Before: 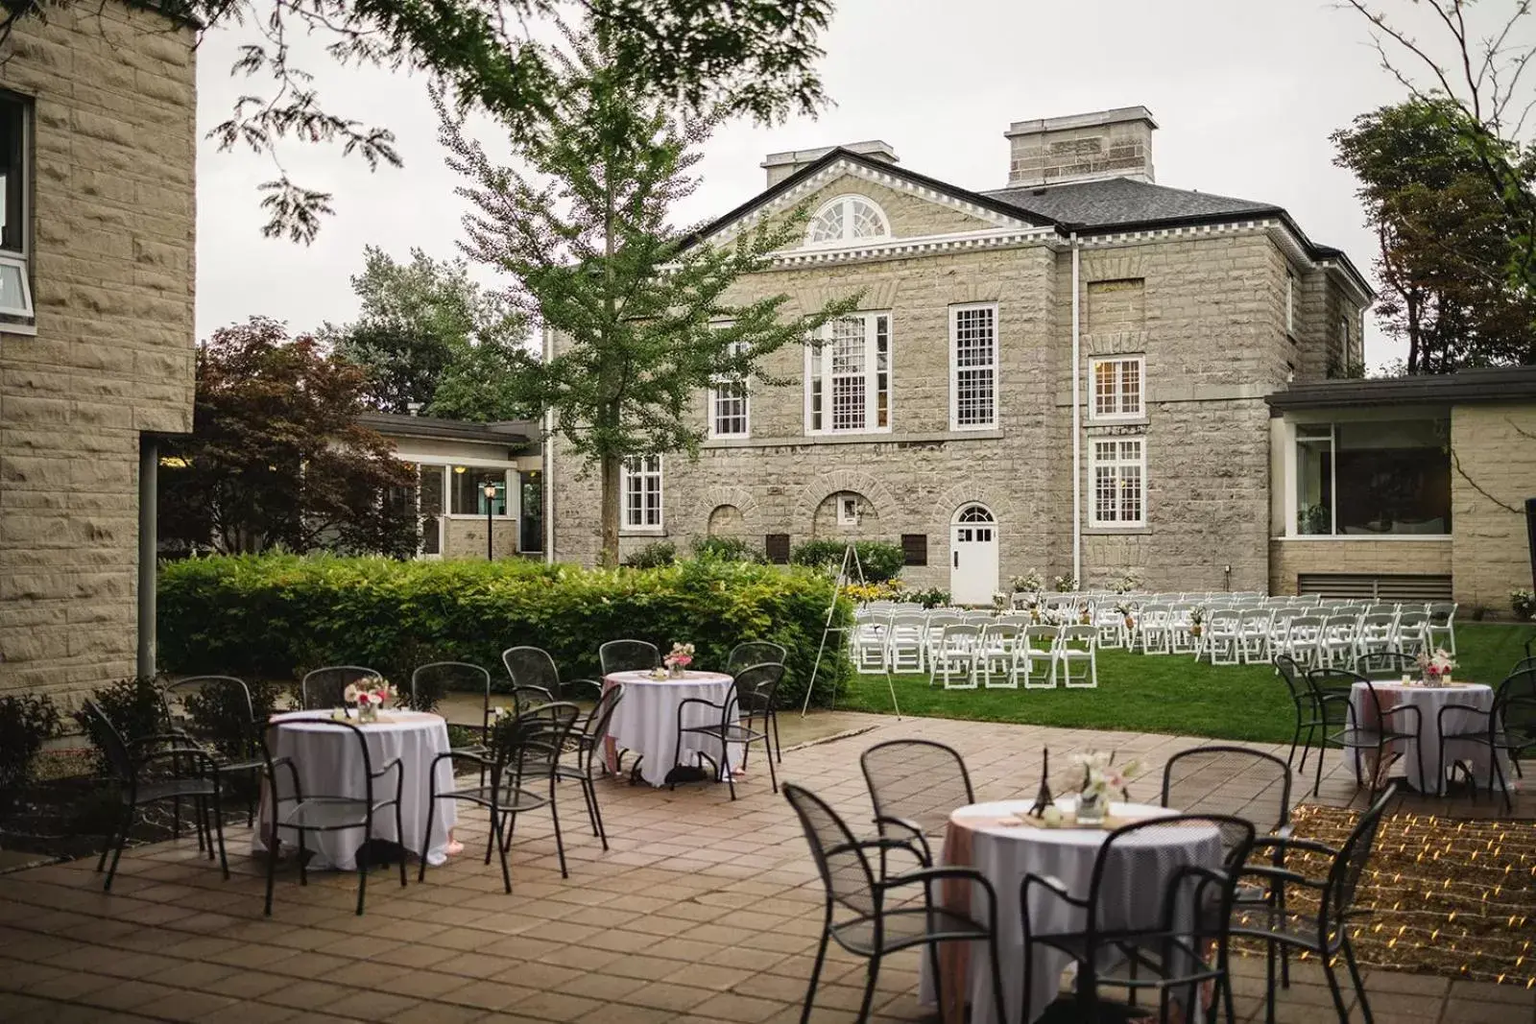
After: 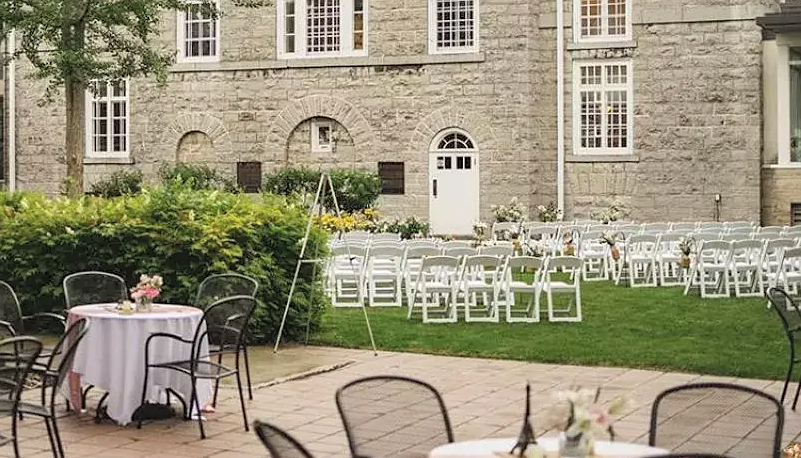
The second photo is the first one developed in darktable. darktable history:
sharpen: radius 1.258, amount 0.306, threshold 0.249
crop: left 35.087%, top 37.021%, right 14.794%, bottom 20.031%
contrast brightness saturation: brightness 0.146
